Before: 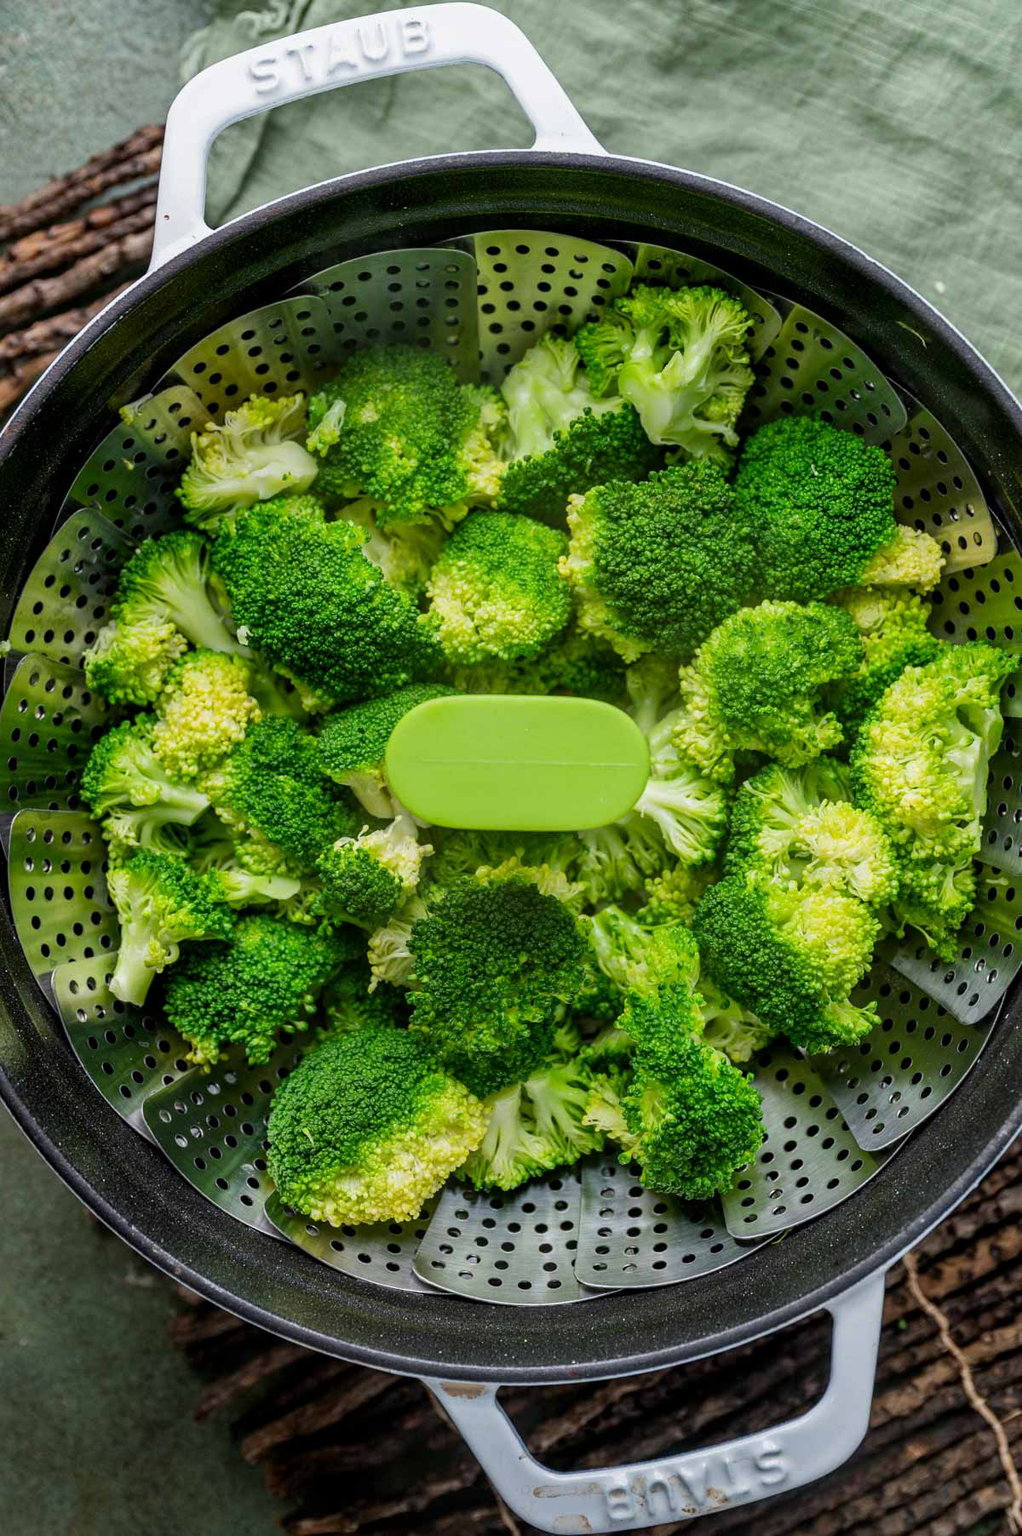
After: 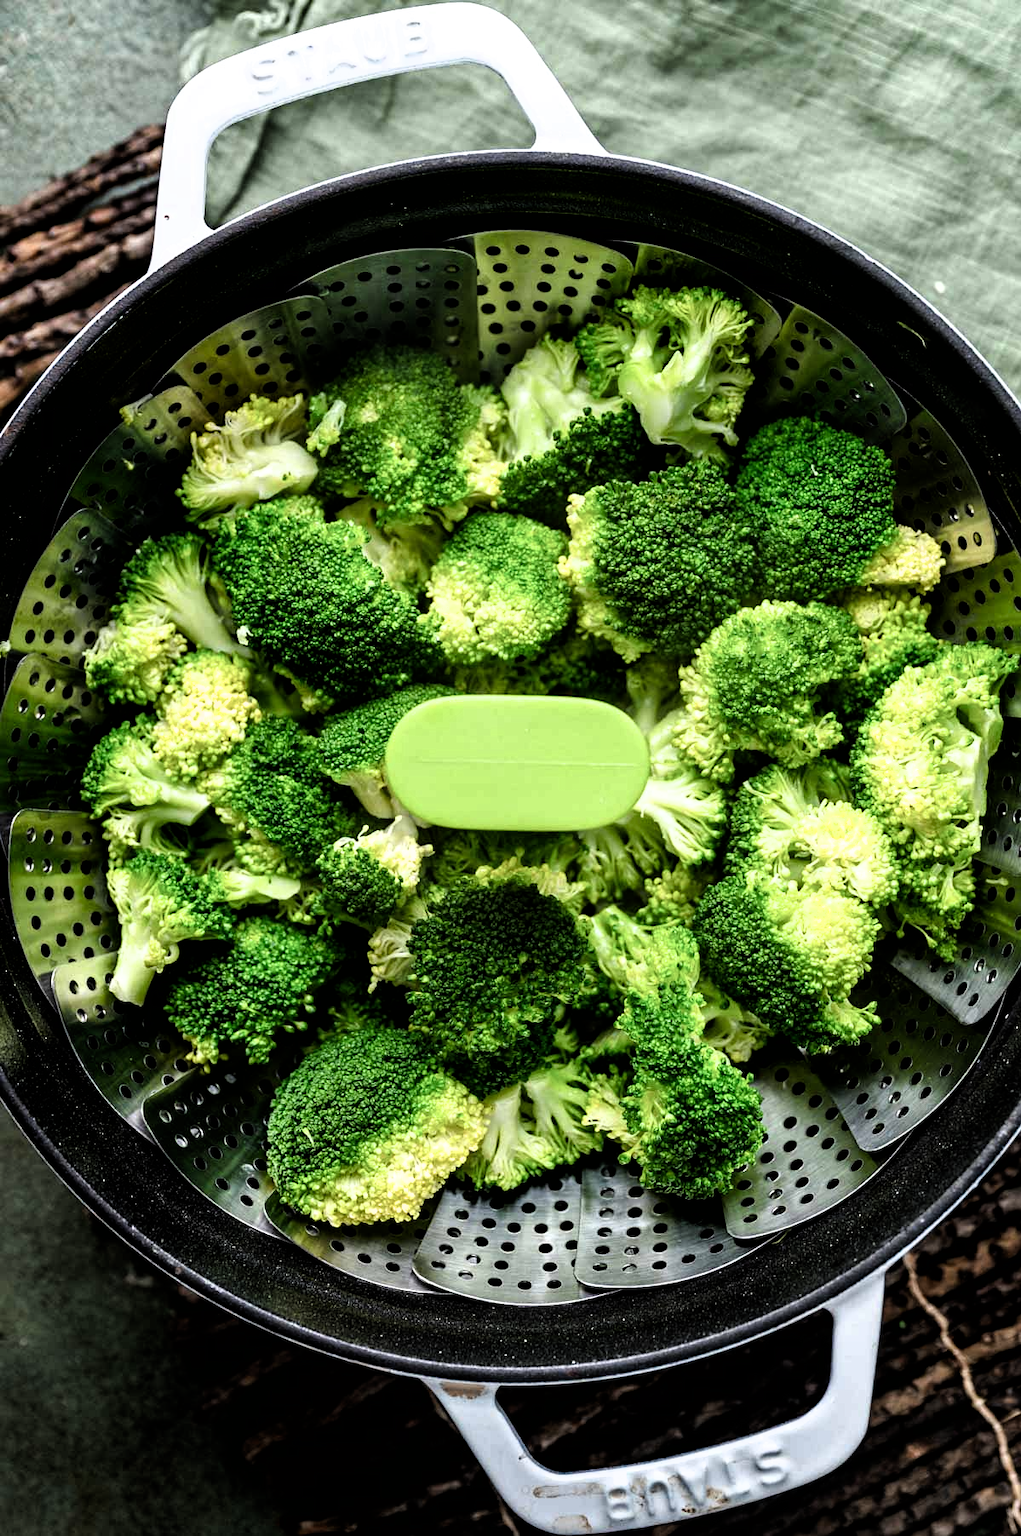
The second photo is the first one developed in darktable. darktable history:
filmic rgb: black relative exposure -8.2 EV, white relative exposure 2.21 EV, hardness 7.17, latitude 86.24%, contrast 1.701, highlights saturation mix -3.5%, shadows ↔ highlights balance -2.58%, iterations of high-quality reconstruction 0
